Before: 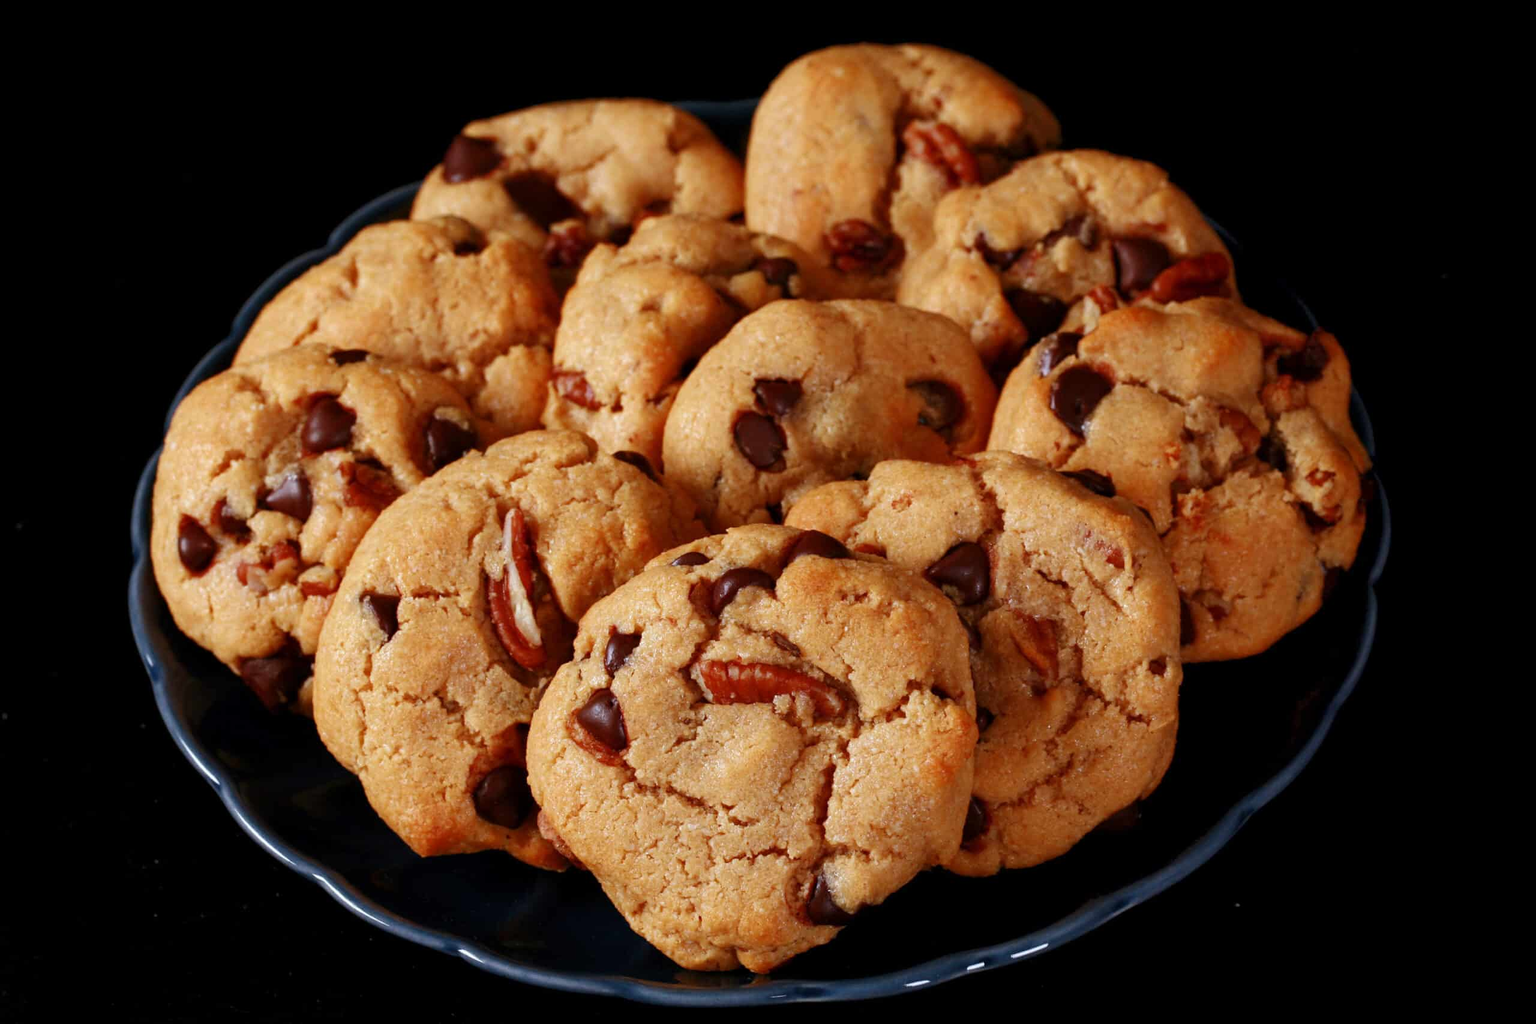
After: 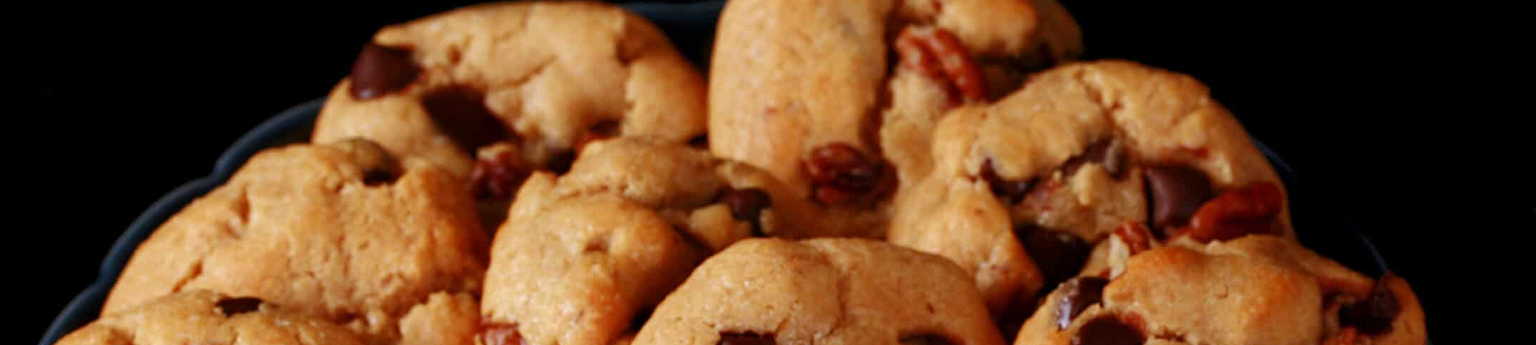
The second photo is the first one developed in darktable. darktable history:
vignetting: fall-off start 99.77%, width/height ratio 1.309
crop and rotate: left 9.624%, top 9.708%, right 5.98%, bottom 61.771%
